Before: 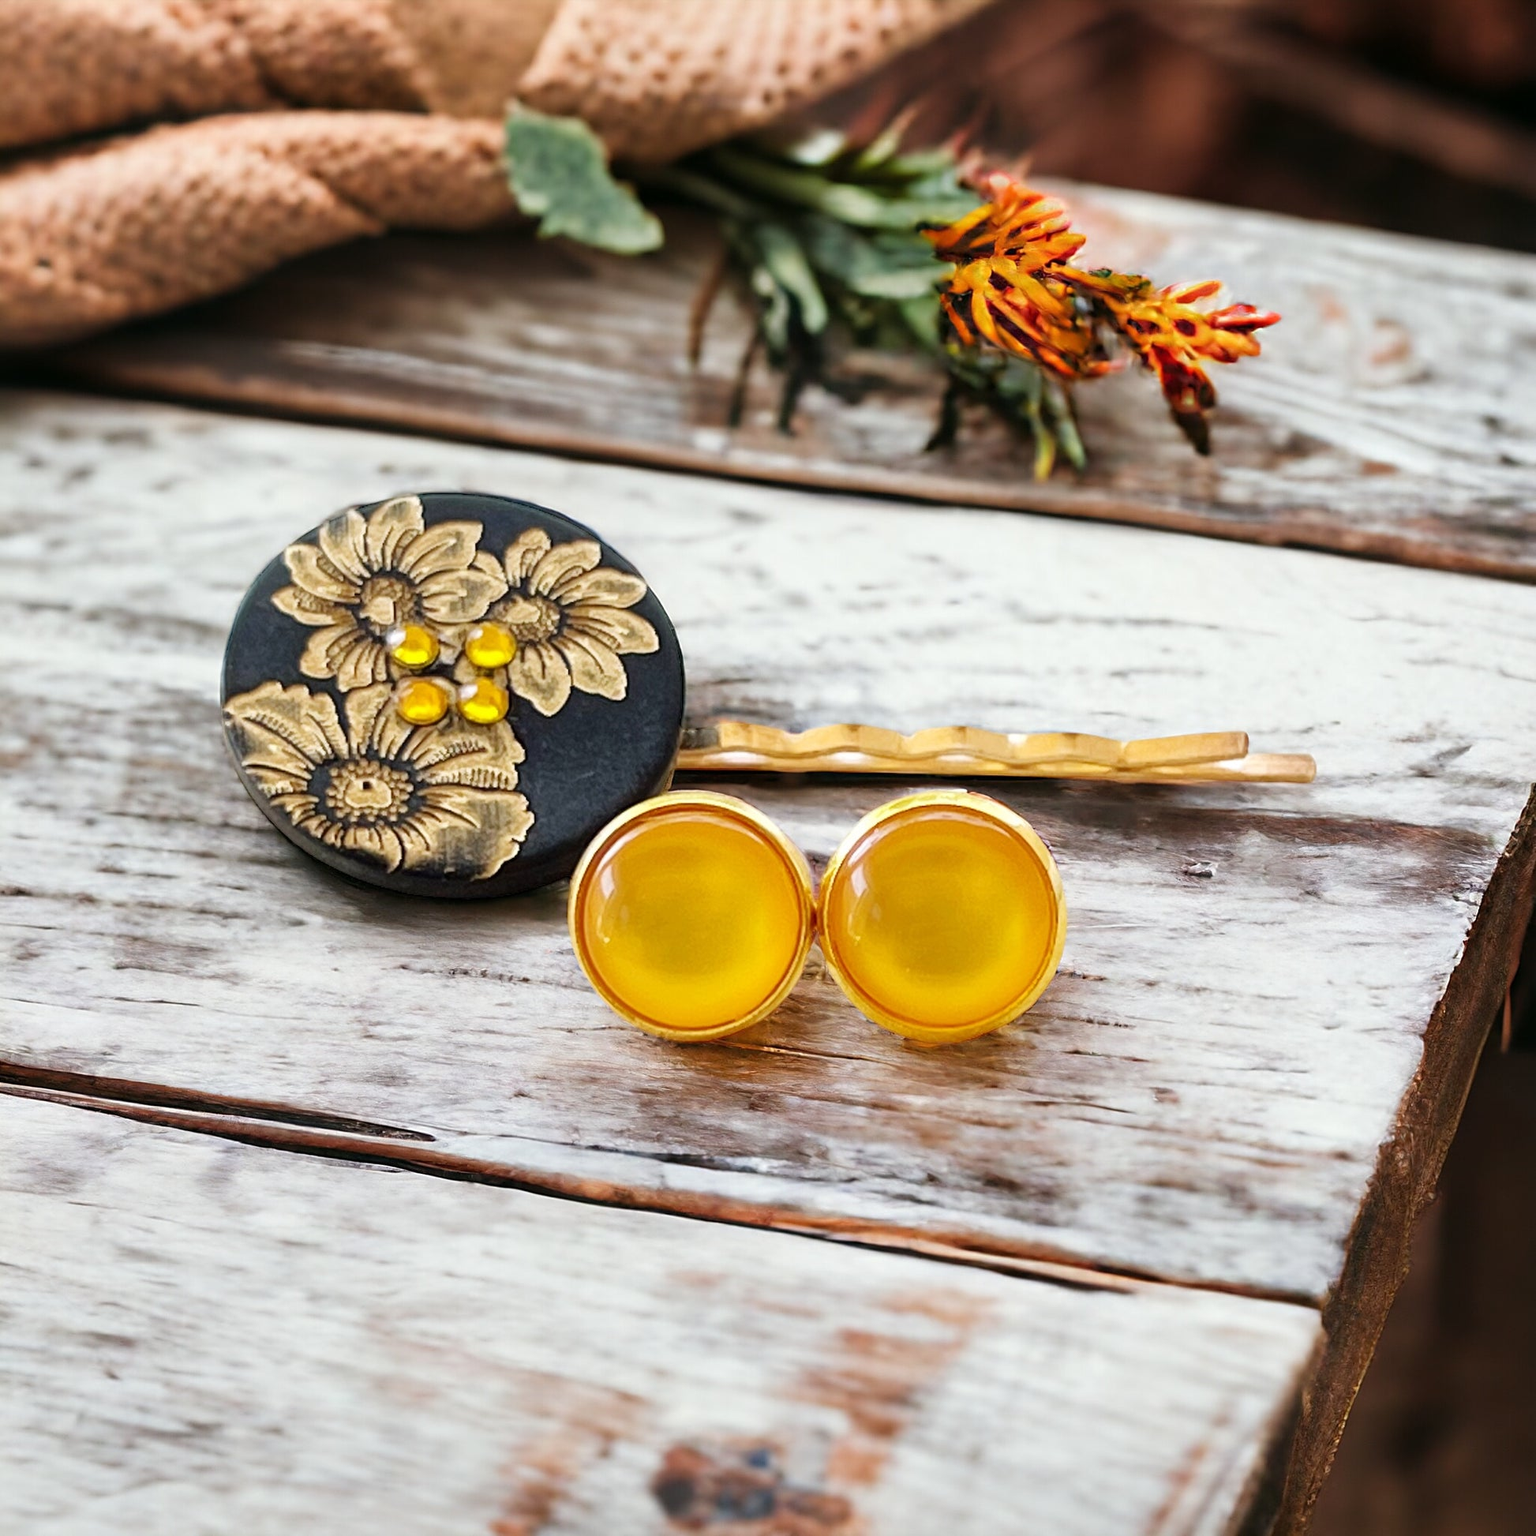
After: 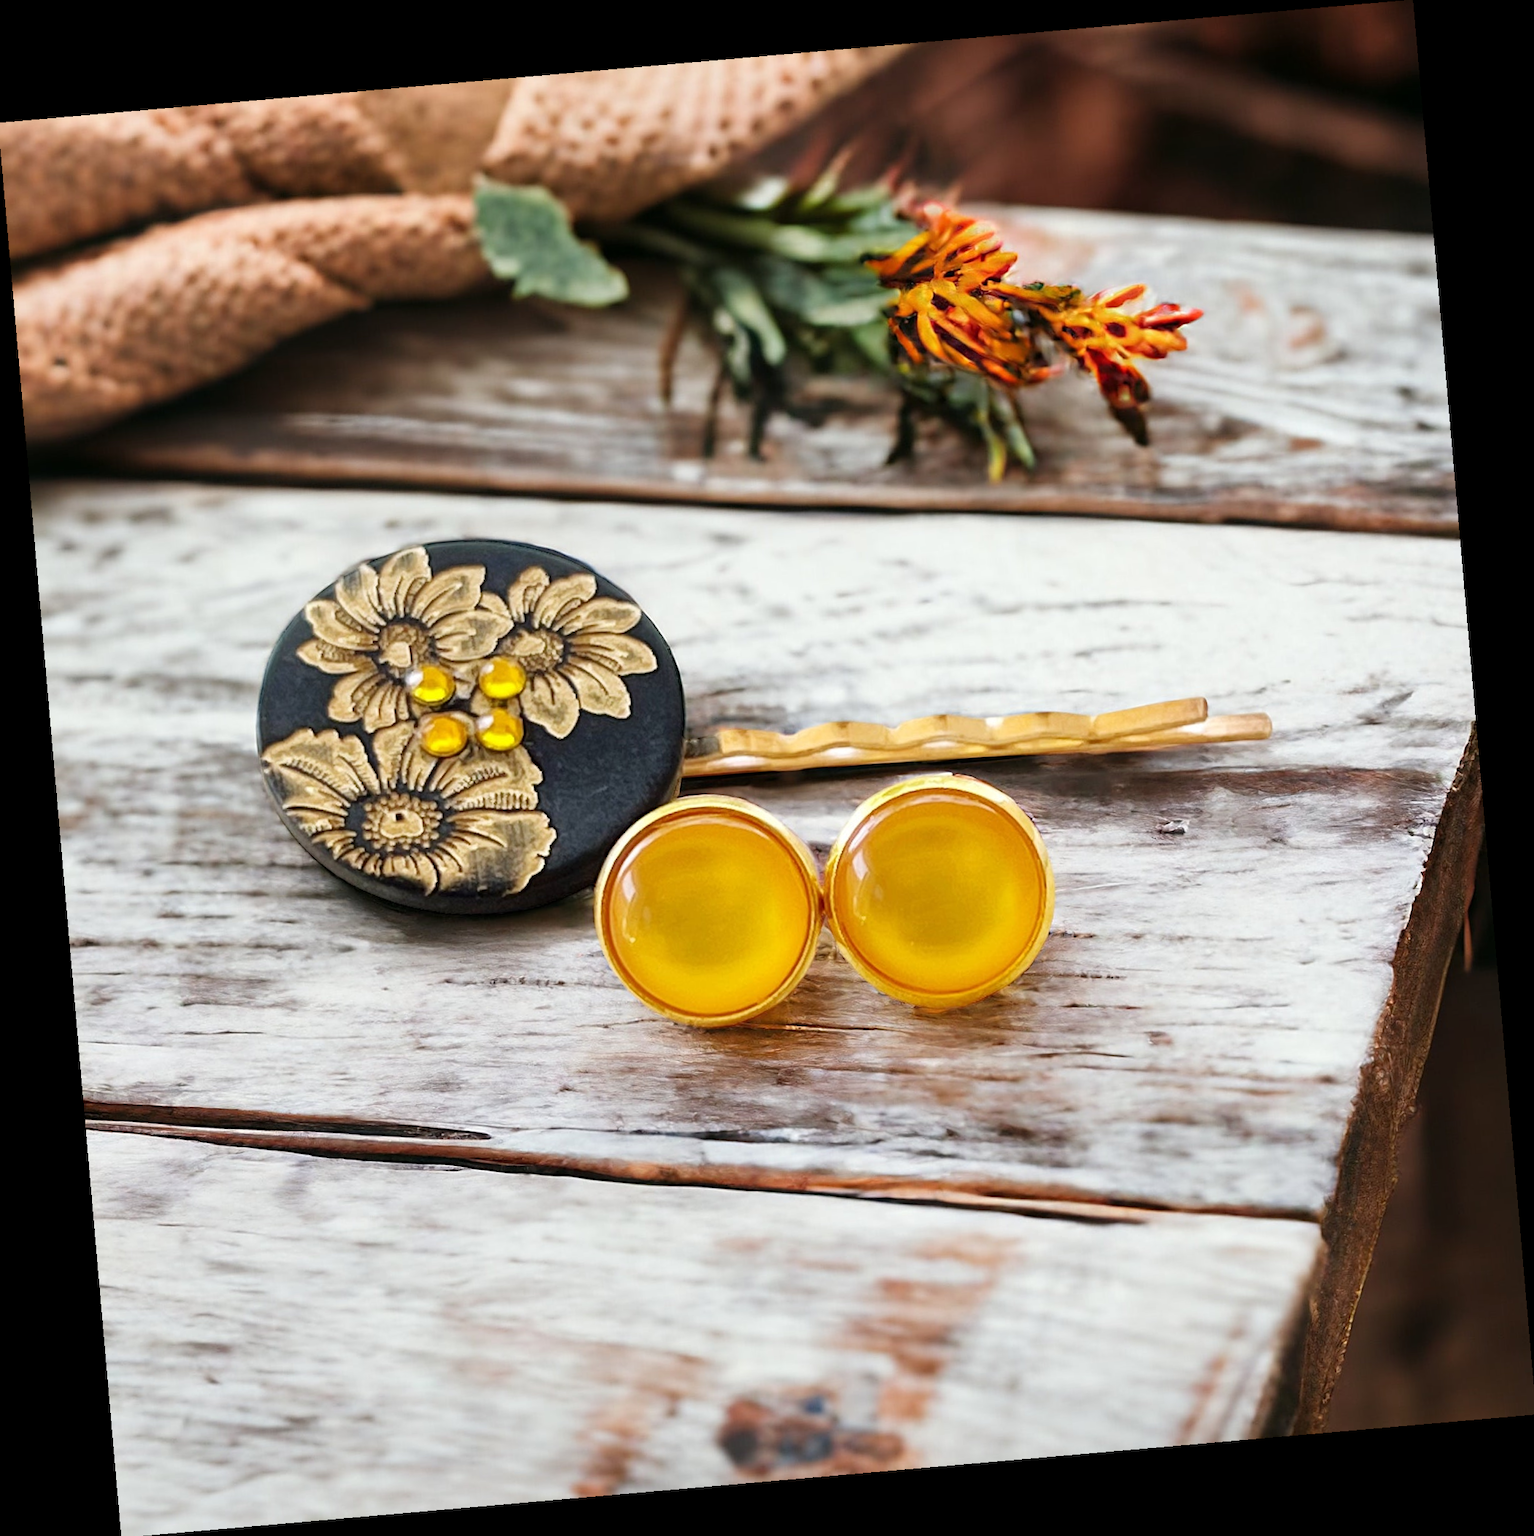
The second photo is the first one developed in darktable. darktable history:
crop and rotate: left 0.126%
rotate and perspective: rotation -4.98°, automatic cropping off
